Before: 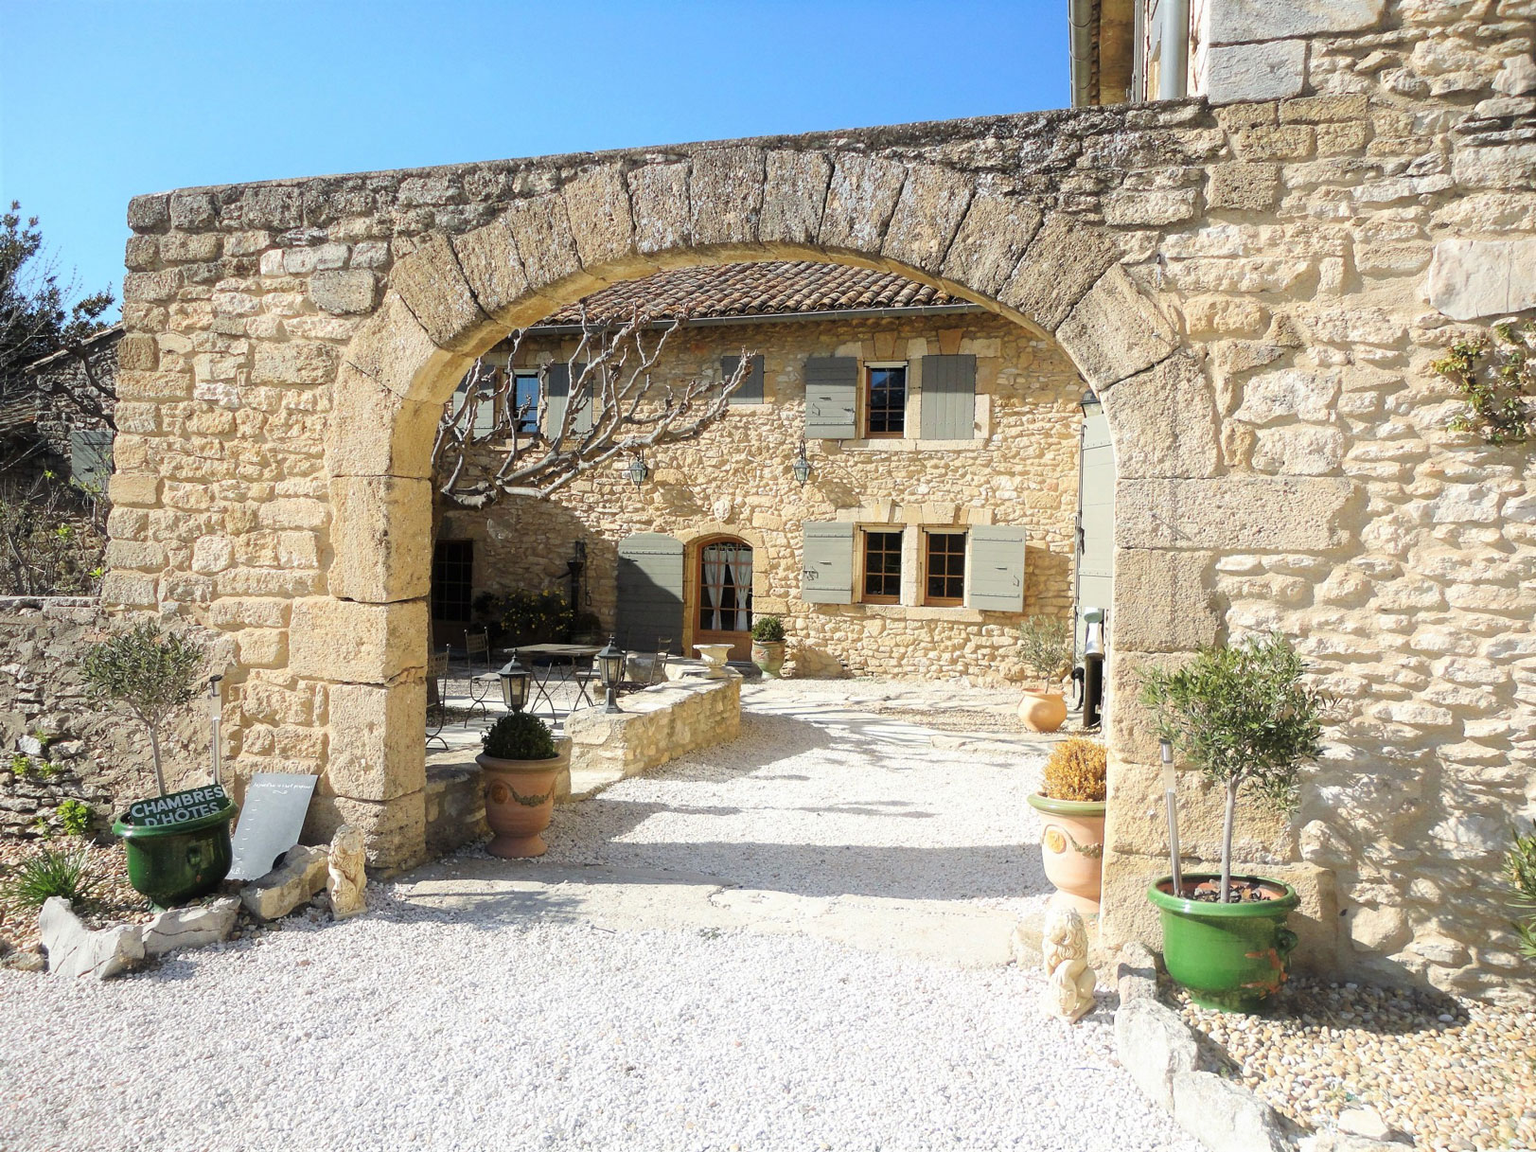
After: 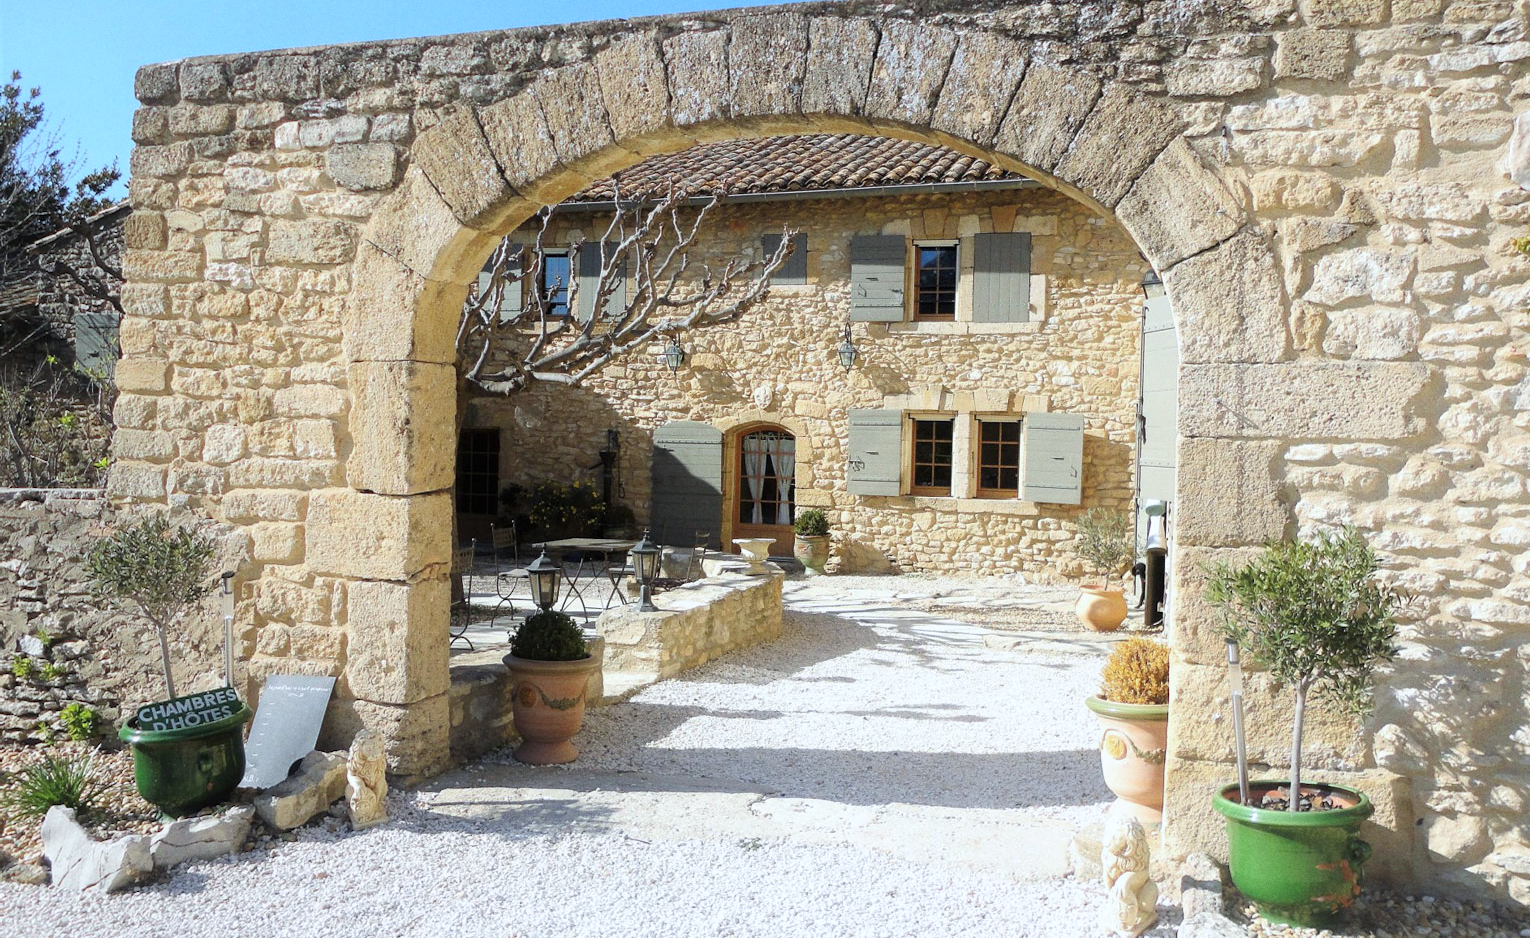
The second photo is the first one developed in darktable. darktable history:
crop and rotate: angle 0.03°, top 11.643%, right 5.651%, bottom 11.189%
white balance: red 0.967, blue 1.049
grain: coarseness 0.09 ISO, strength 16.61%
